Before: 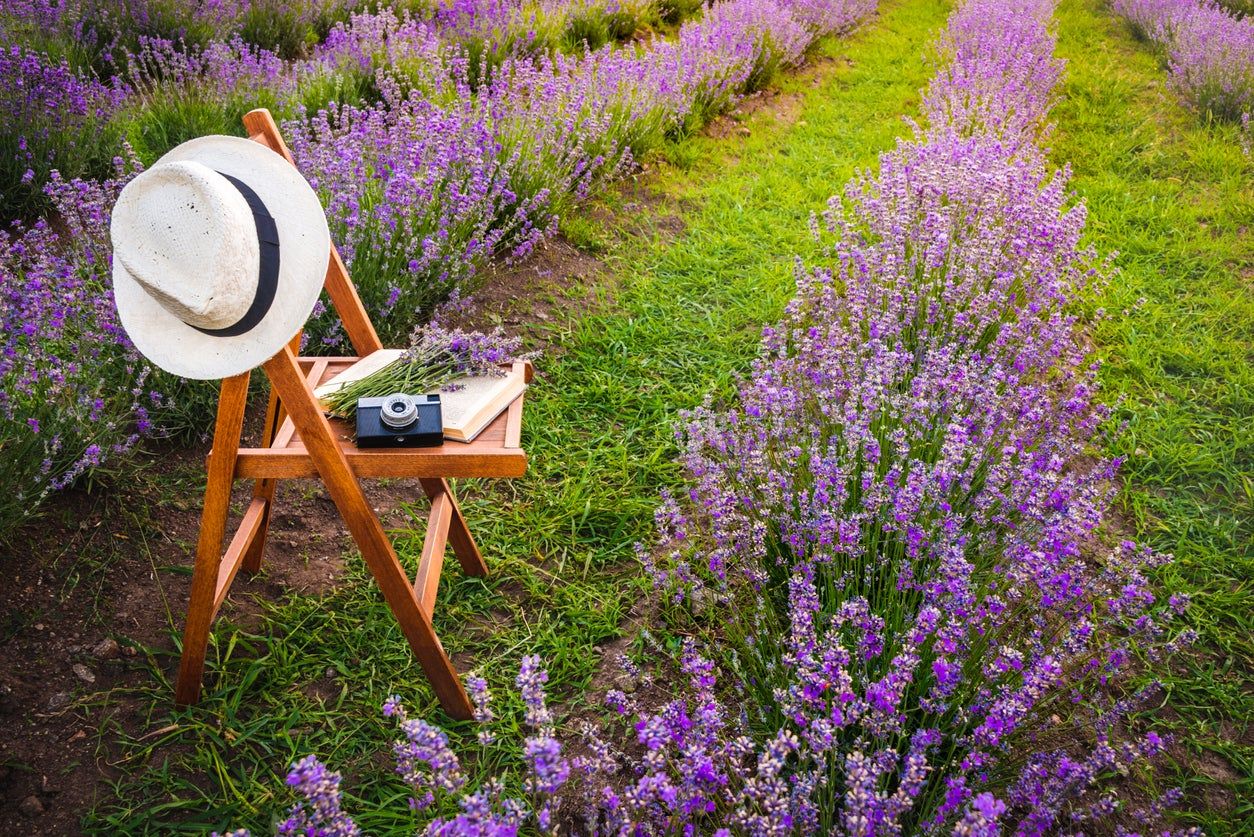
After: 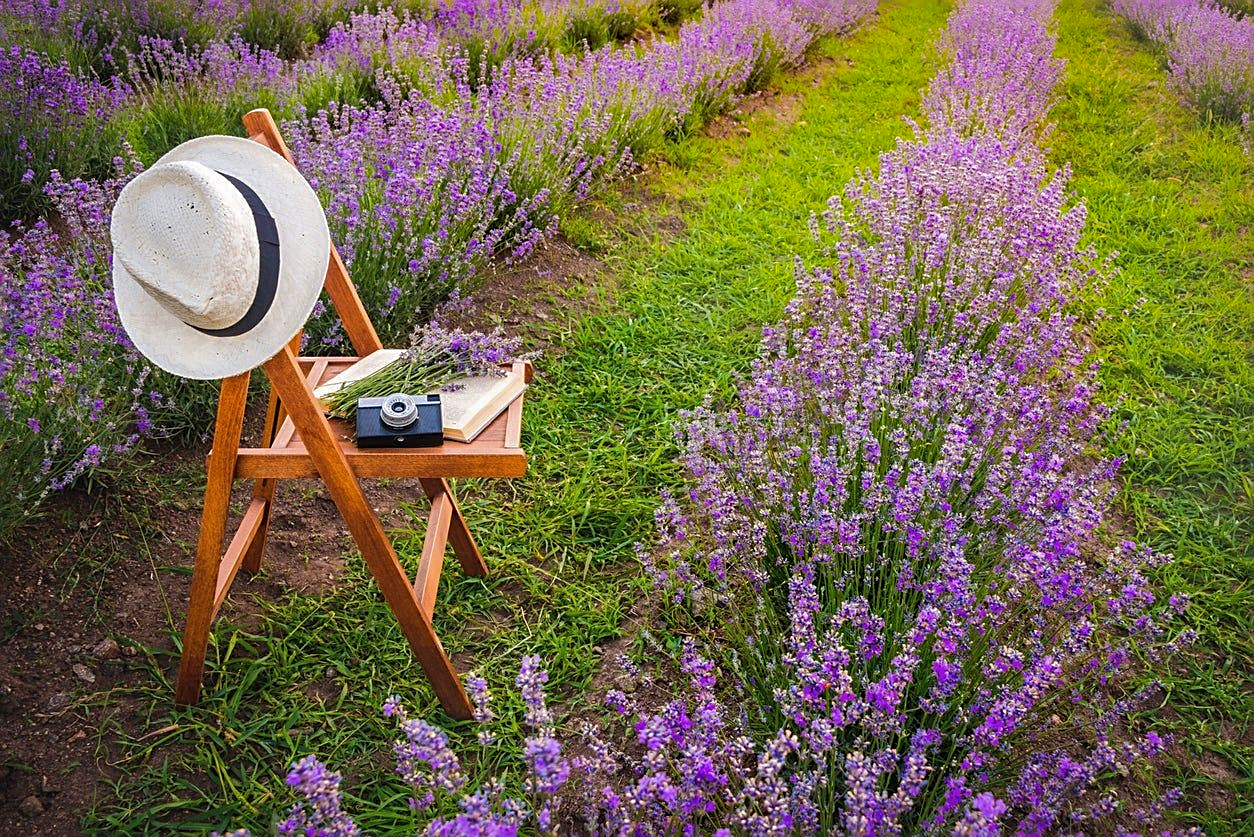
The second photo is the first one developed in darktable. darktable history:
sharpen: on, module defaults
shadows and highlights: shadows 39.54, highlights -60.07
